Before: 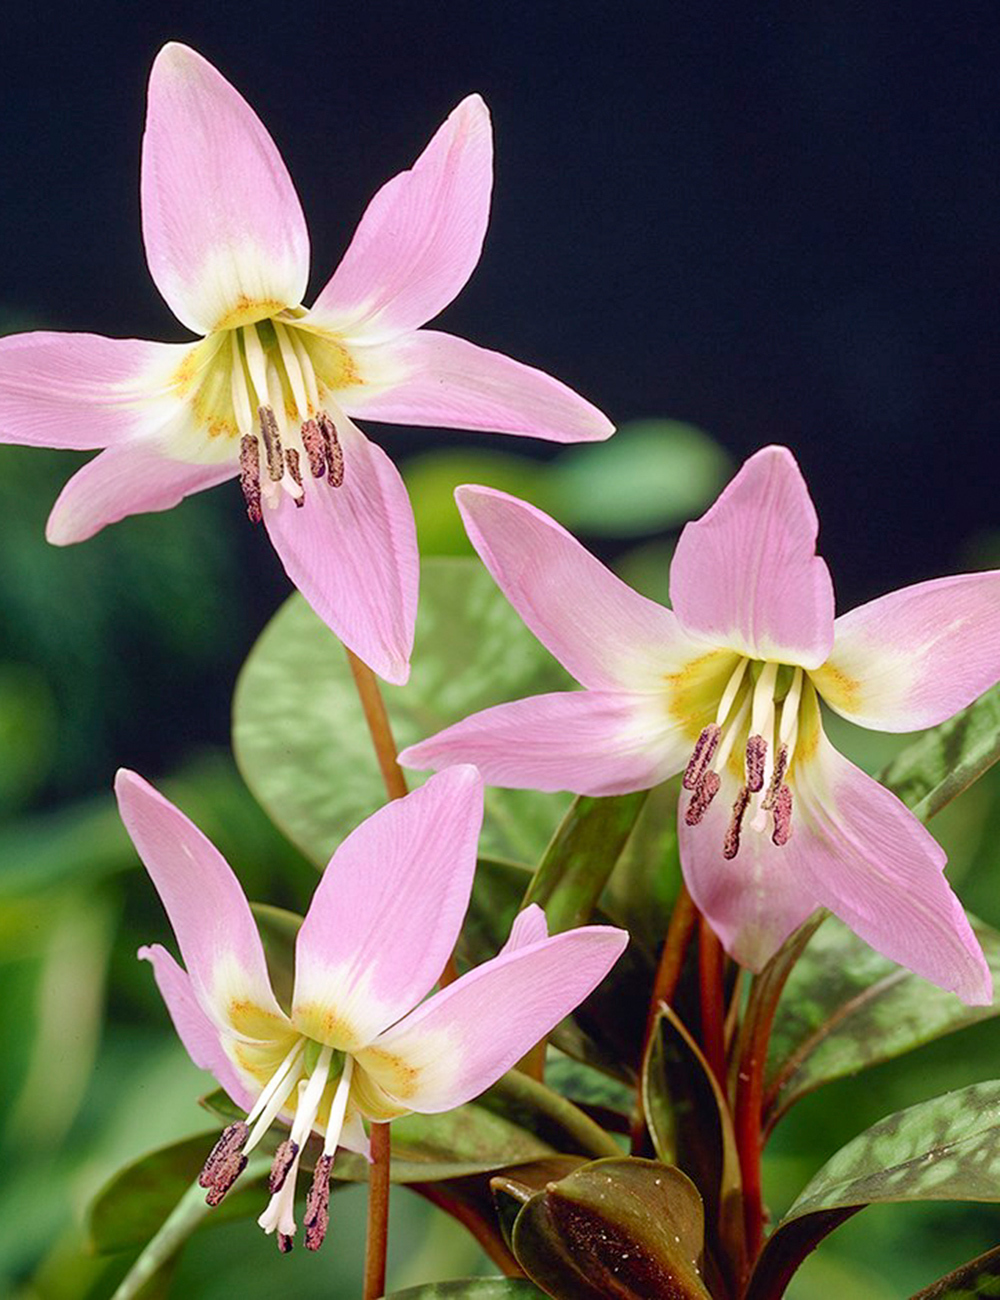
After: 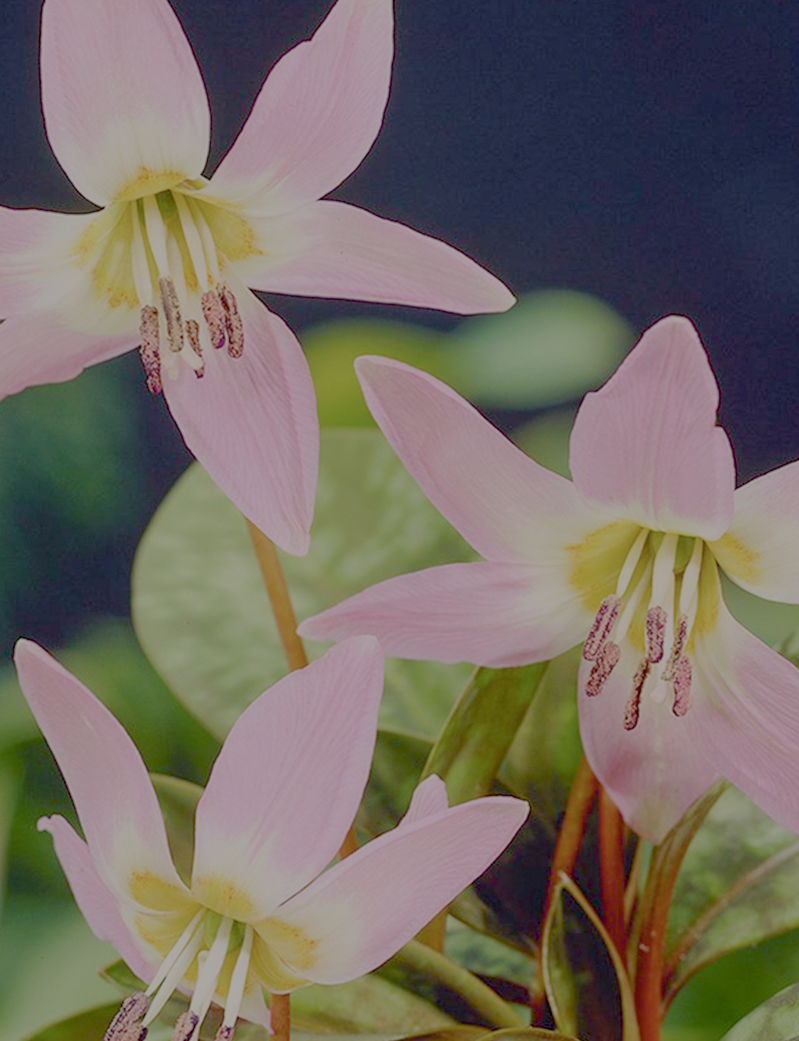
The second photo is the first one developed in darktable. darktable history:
color balance rgb: highlights gain › chroma 3.036%, highlights gain › hue 74.12°, perceptual saturation grading › global saturation 6.26%, global vibrance 20%
filmic rgb: black relative exposure -13.87 EV, white relative exposure 7.97 EV, hardness 3.73, latitude 49.67%, contrast 0.503, preserve chrominance no, color science v4 (2020), type of noise poissonian
crop and rotate: left 10.081%, top 9.988%, right 9.96%, bottom 9.902%
